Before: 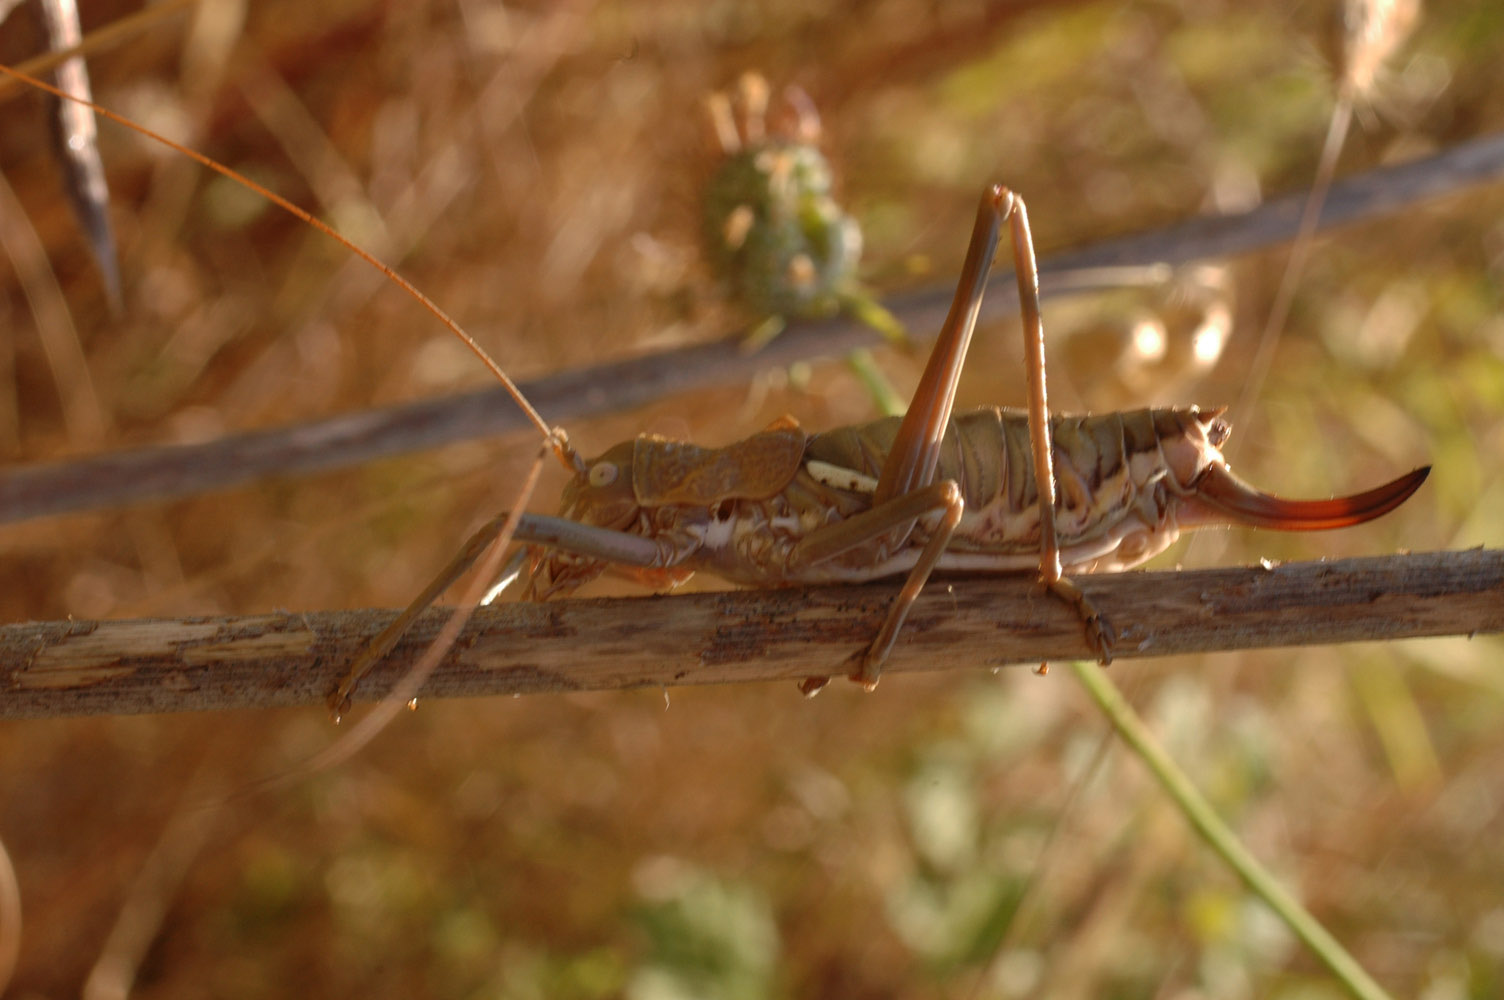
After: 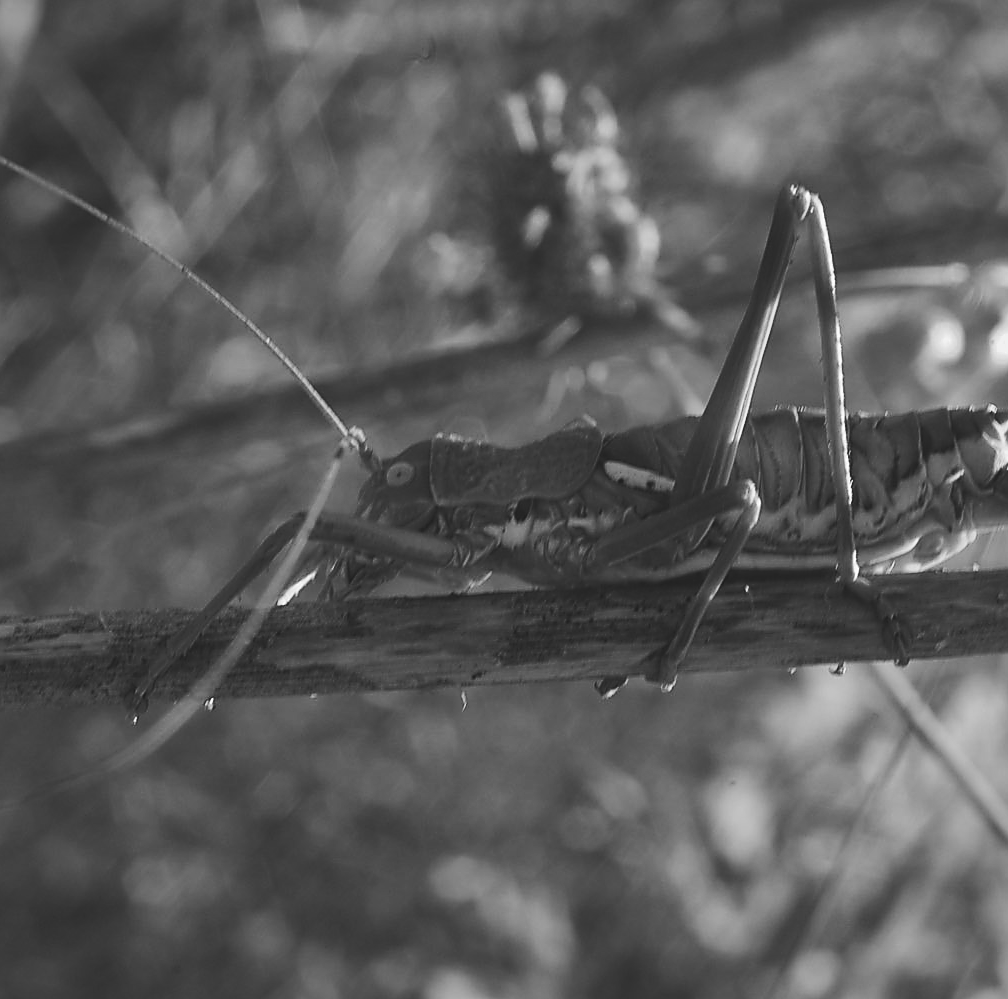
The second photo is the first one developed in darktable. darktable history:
crop and rotate: left 13.515%, right 19.433%
sharpen: radius 1.425, amount 1.25, threshold 0.645
exposure: black level correction -0.037, exposure -0.495 EV, compensate highlight preservation false
color correction: highlights a* 5.88, highlights b* 4.72
contrast brightness saturation: contrast 0.407, brightness 0.052, saturation 0.254
shadows and highlights: on, module defaults
color zones: curves: ch0 [(0, 0.613) (0.01, 0.613) (0.245, 0.448) (0.498, 0.529) (0.642, 0.665) (0.879, 0.777) (0.99, 0.613)]; ch1 [(0, 0) (0.143, 0) (0.286, 0) (0.429, 0) (0.571, 0) (0.714, 0) (0.857, 0)]
